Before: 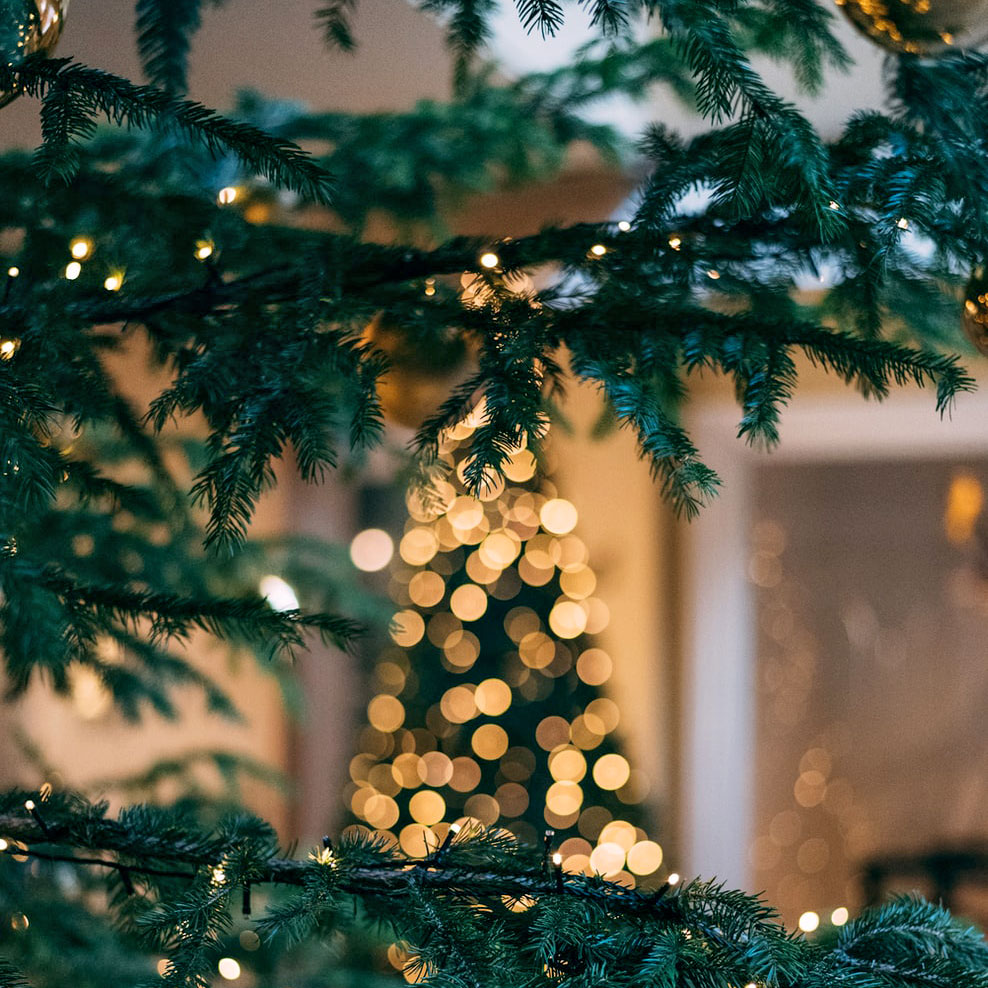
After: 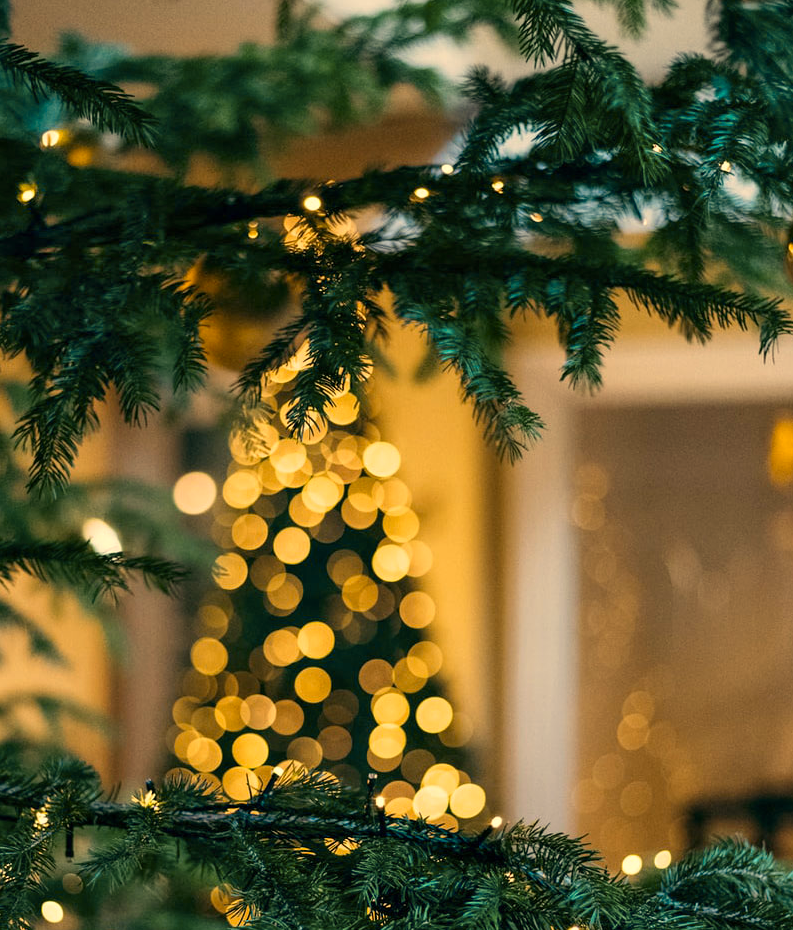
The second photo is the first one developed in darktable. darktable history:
crop and rotate: left 17.959%, top 5.771%, right 1.742%
white balance: red 1.123, blue 0.83
color contrast: green-magenta contrast 0.8, blue-yellow contrast 1.1, unbound 0
color zones: curves: ch0 [(0.254, 0.492) (0.724, 0.62)]; ch1 [(0.25, 0.528) (0.719, 0.796)]; ch2 [(0, 0.472) (0.25, 0.5) (0.73, 0.184)]
